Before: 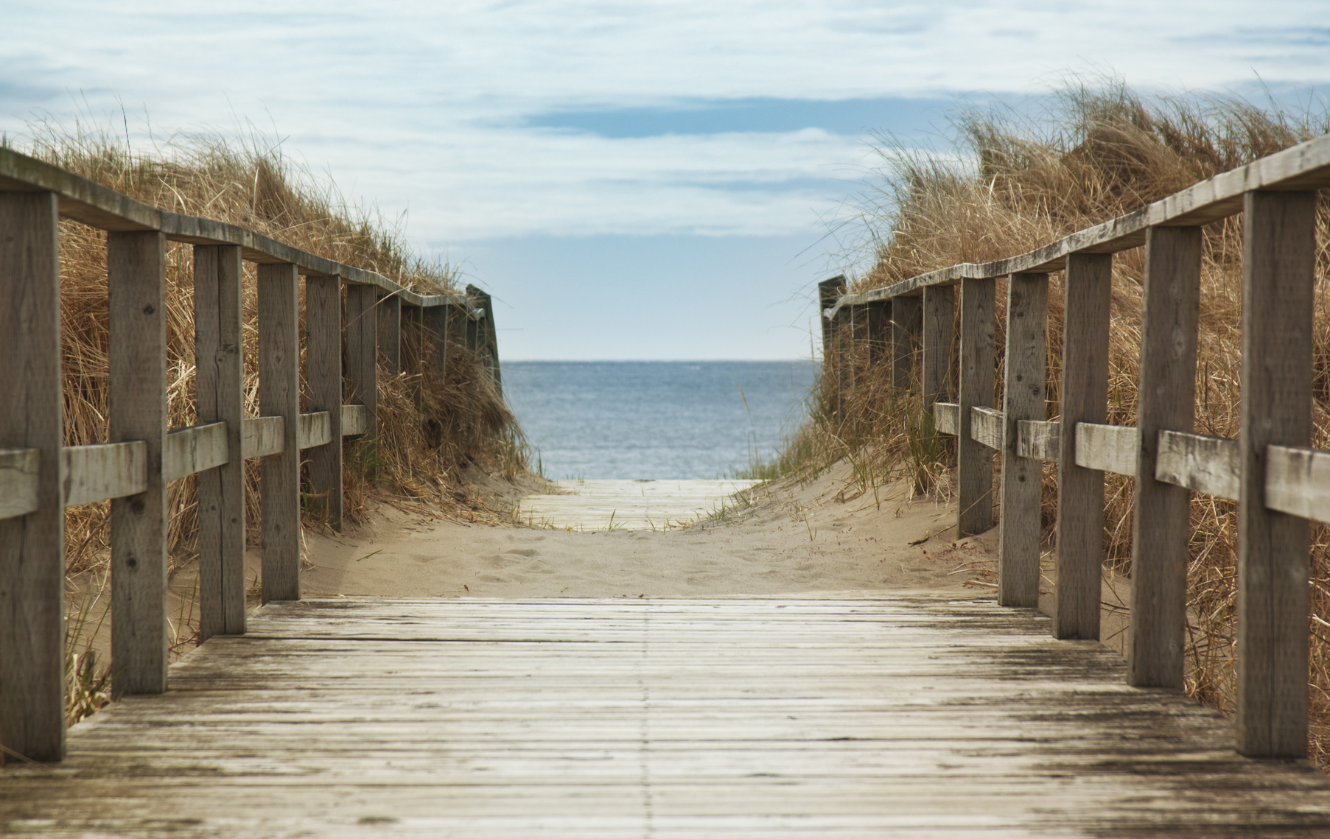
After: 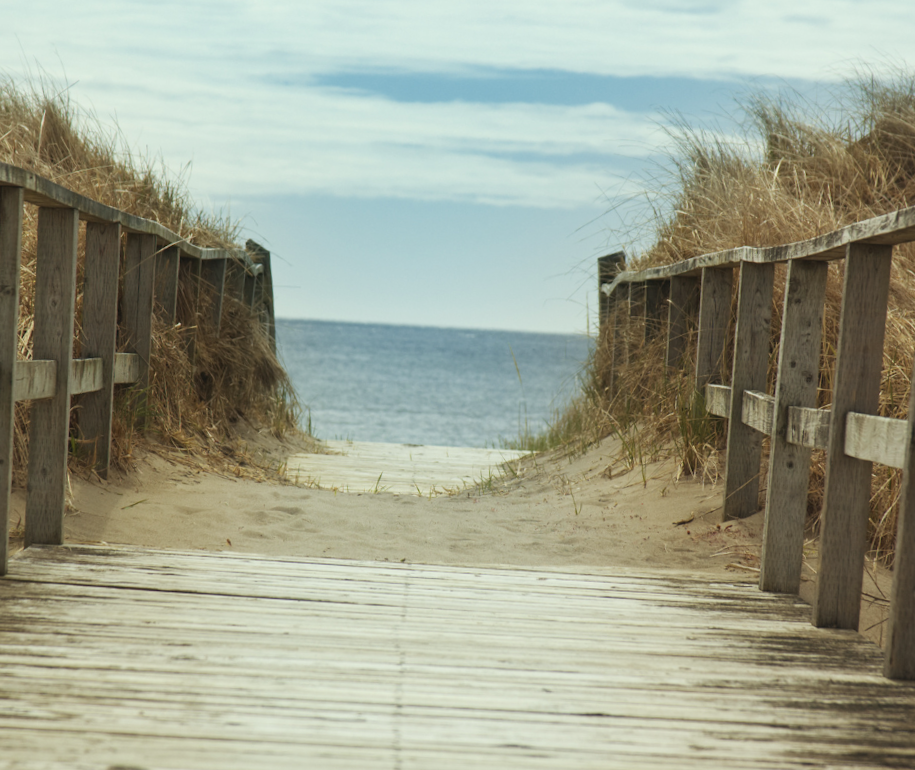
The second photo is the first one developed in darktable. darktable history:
exposure: exposure -0.04 EV, compensate highlight preservation false
crop and rotate: angle -3.27°, left 14.277%, top 0.028%, right 10.766%, bottom 0.028%
color correction: highlights a* -4.73, highlights b* 5.06, saturation 0.97
